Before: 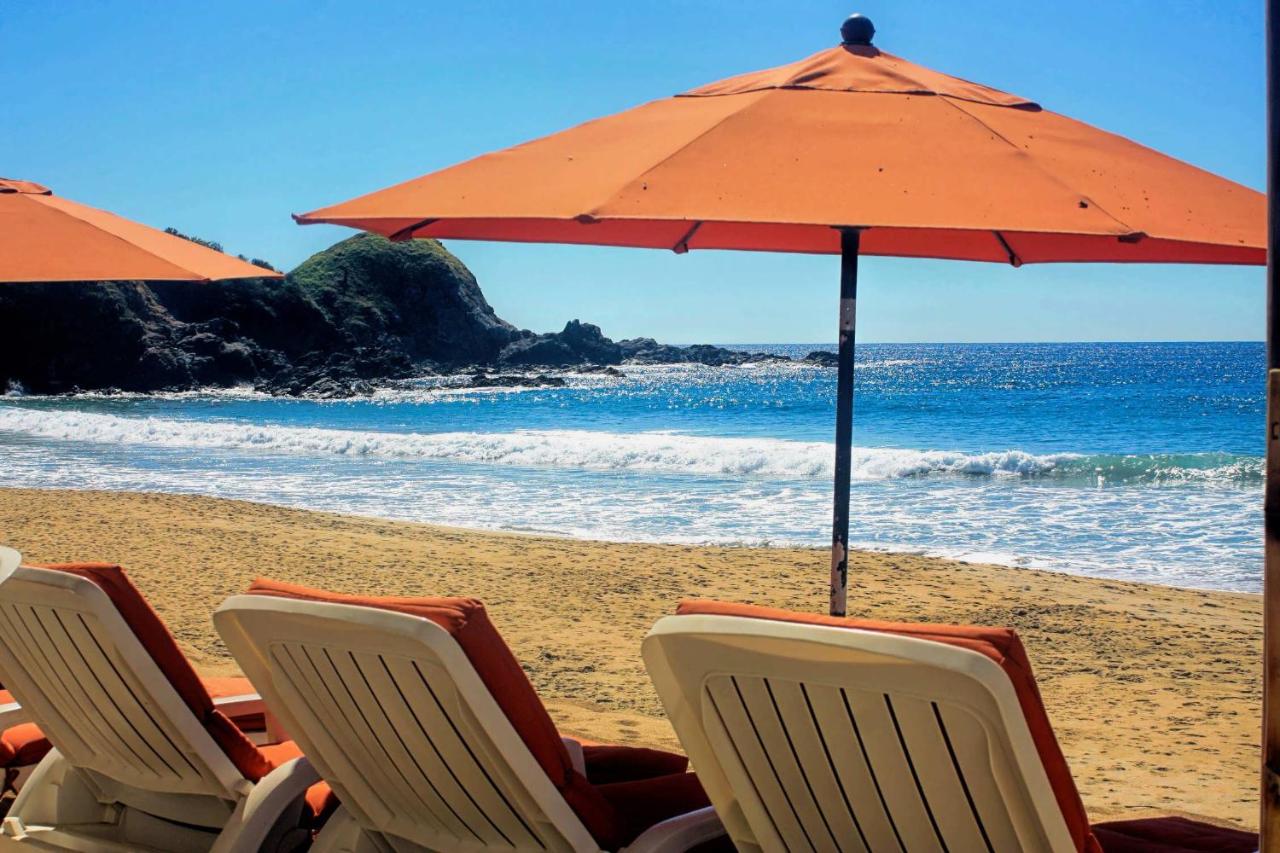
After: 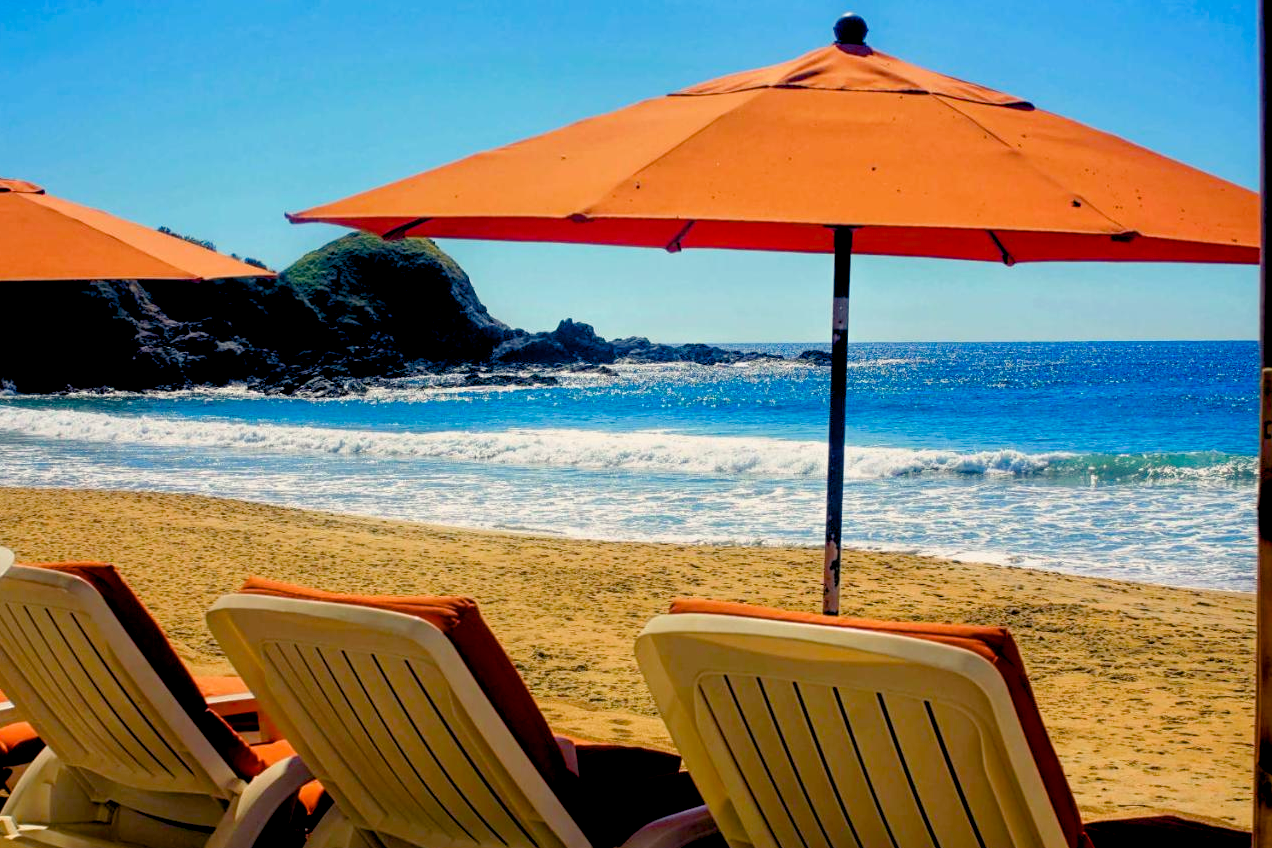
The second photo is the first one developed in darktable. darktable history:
crop and rotate: left 0.614%, top 0.179%, bottom 0.309%
color balance rgb: shadows lift › chroma 3%, shadows lift › hue 280.8°, power › hue 330°, highlights gain › chroma 3%, highlights gain › hue 75.6°, global offset › luminance -1%, perceptual saturation grading › global saturation 20%, perceptual saturation grading › highlights -25%, perceptual saturation grading › shadows 50%, global vibrance 20%
